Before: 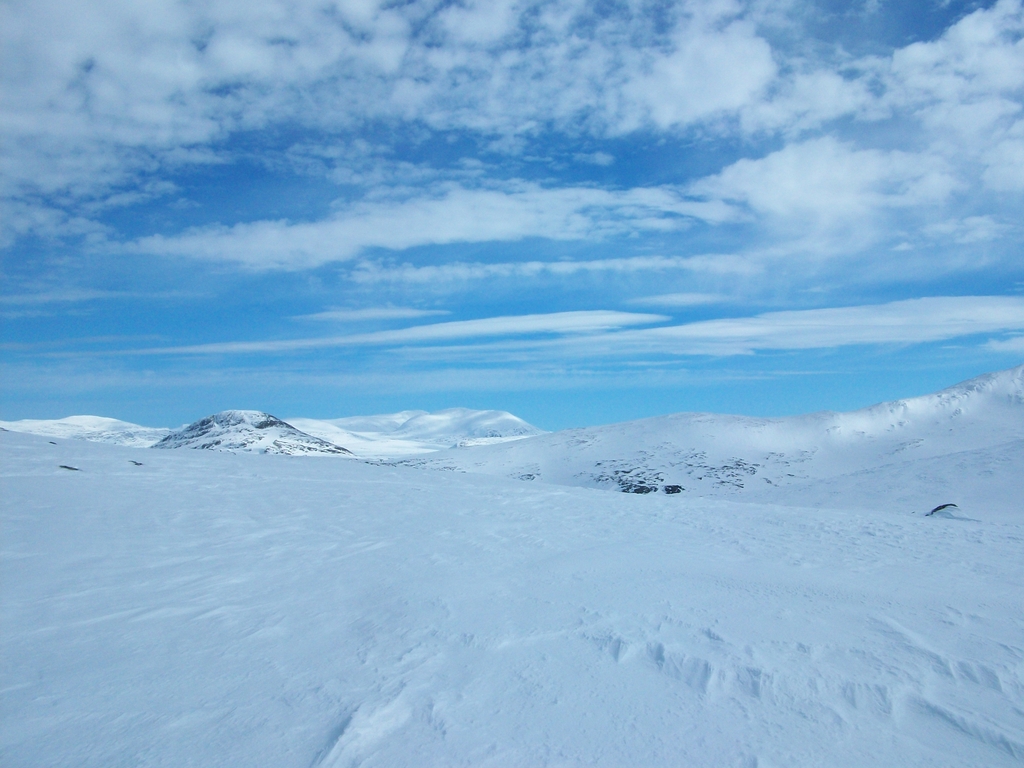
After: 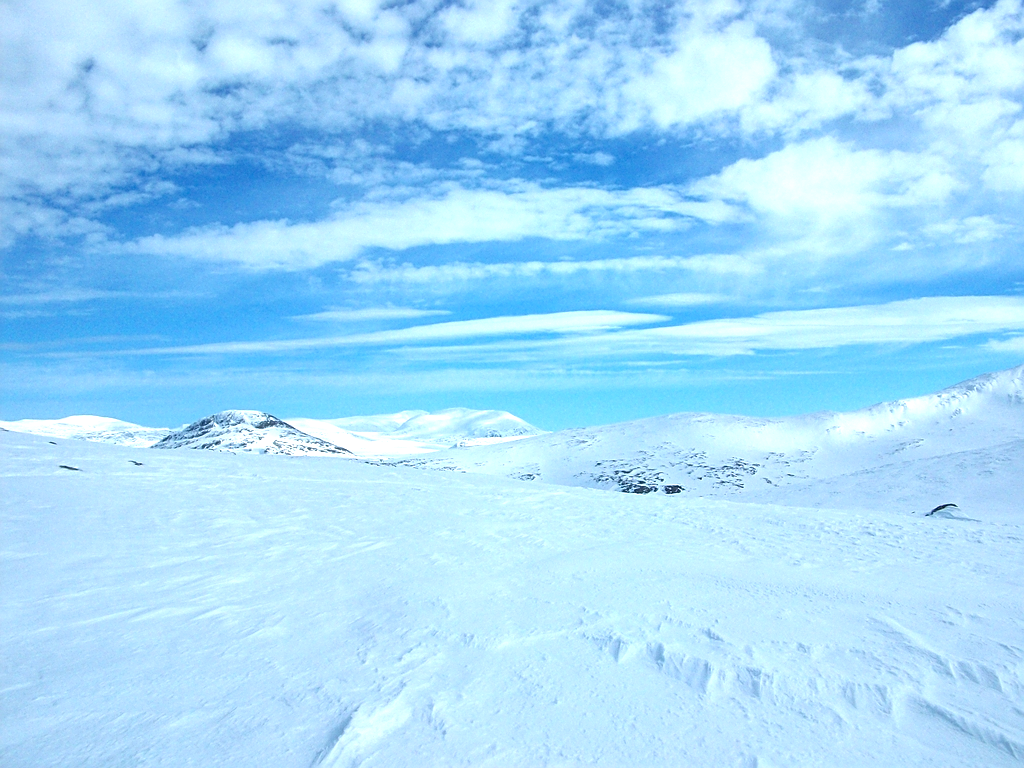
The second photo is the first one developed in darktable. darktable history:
sharpen: on, module defaults
tone equalizer: on, module defaults
exposure: black level correction -0.002, exposure 0.712 EV, compensate highlight preservation false
local contrast: on, module defaults
